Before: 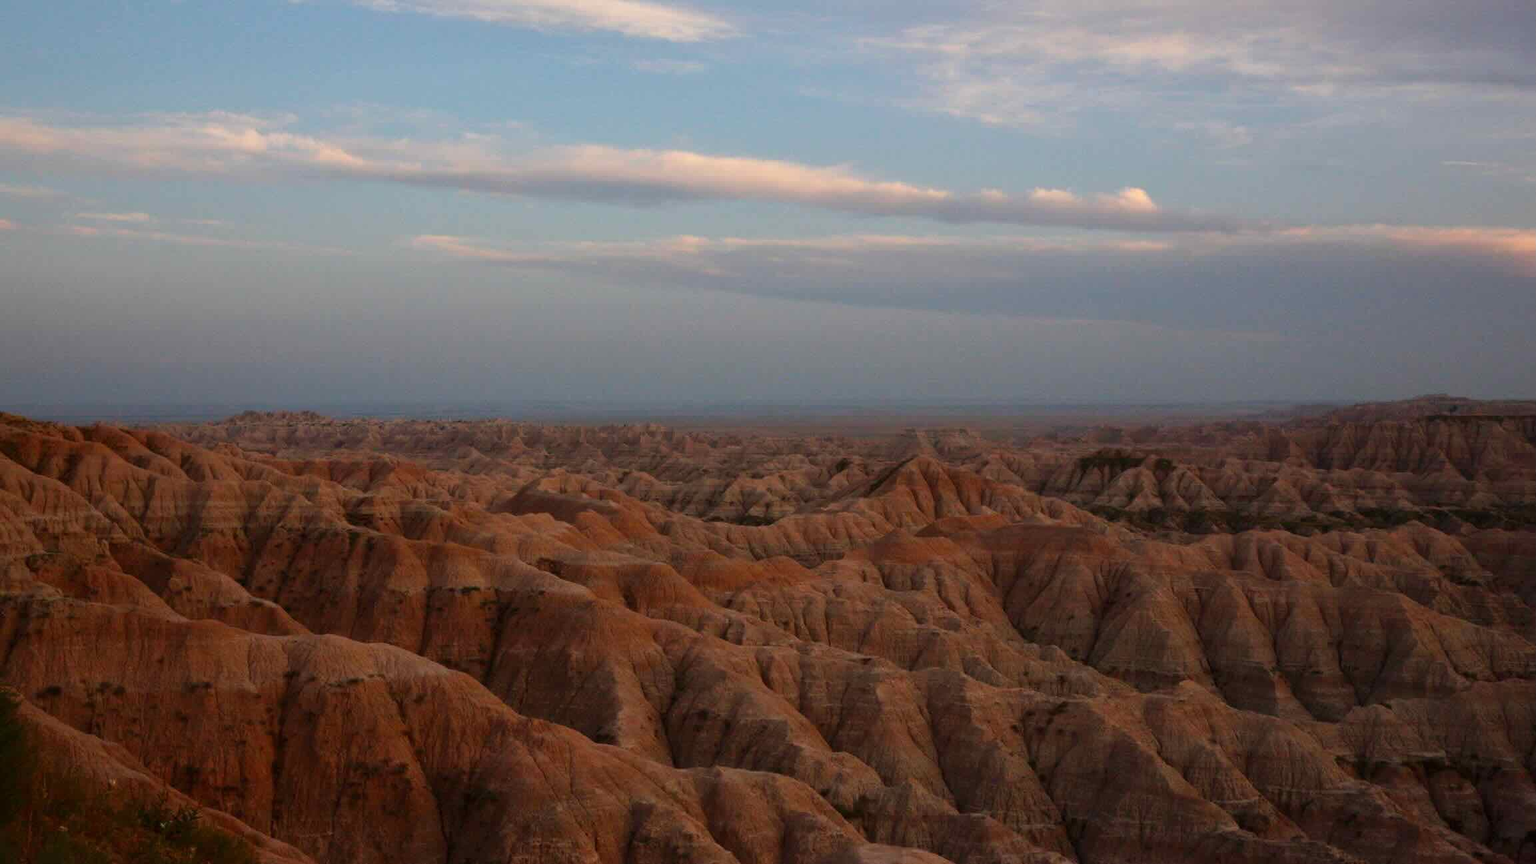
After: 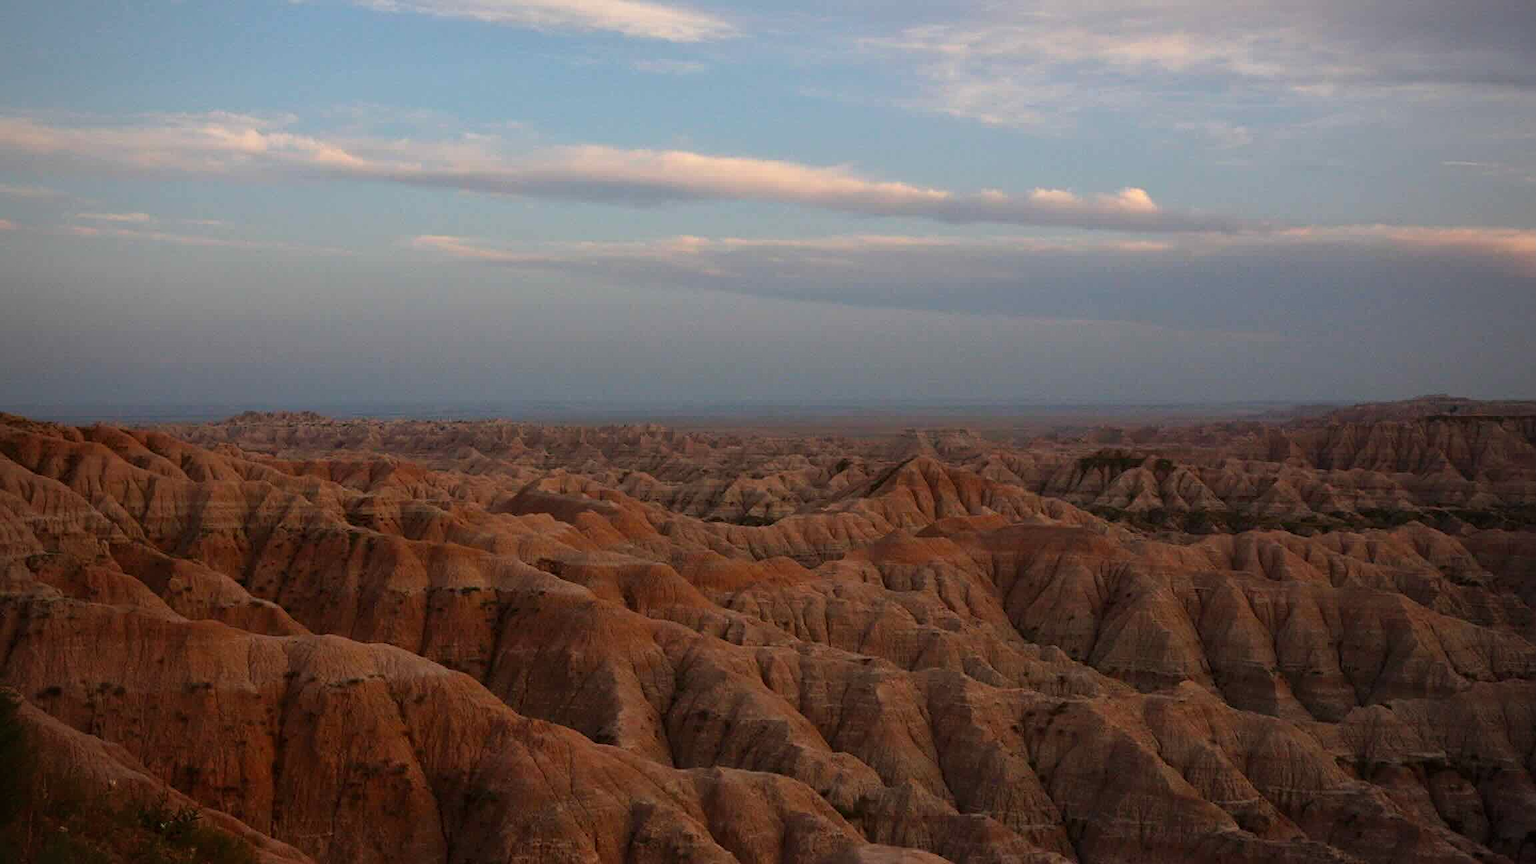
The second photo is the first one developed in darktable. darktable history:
tone equalizer: on, module defaults
sharpen: radius 2.529, amount 0.323
vignetting: fall-off radius 81.94%
